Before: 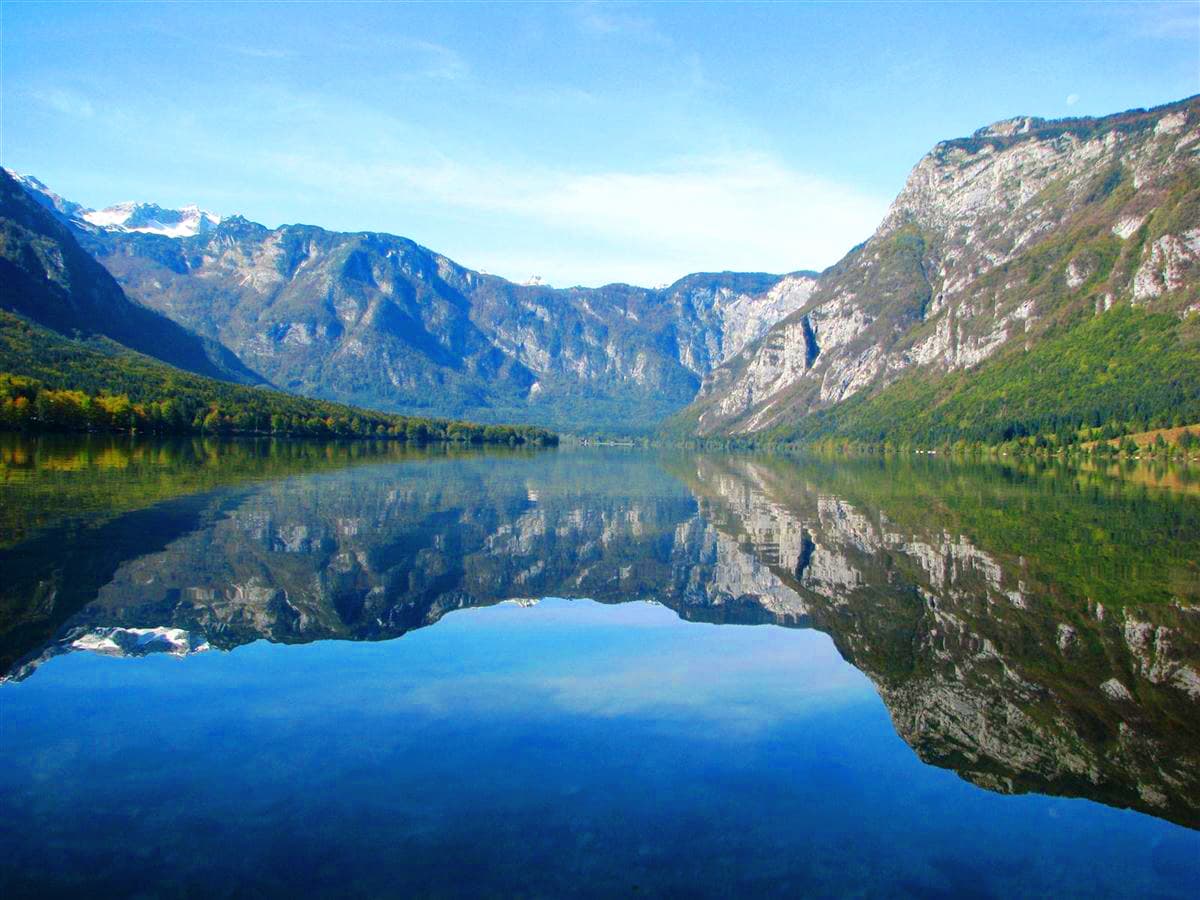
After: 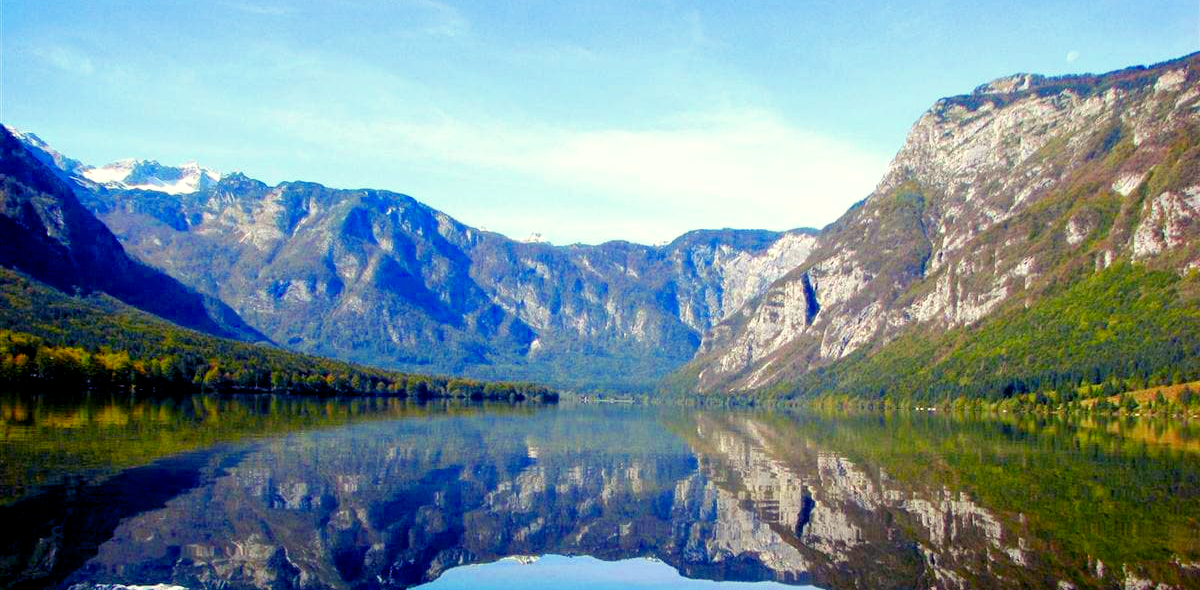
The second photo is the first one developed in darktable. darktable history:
crop and rotate: top 4.848%, bottom 29.503%
color balance rgb: shadows lift › luminance -21.66%, shadows lift › chroma 8.98%, shadows lift › hue 283.37°, power › chroma 1.05%, power › hue 25.59°, highlights gain › luminance 6.08%, highlights gain › chroma 2.55%, highlights gain › hue 90°, global offset › luminance -0.87%, perceptual saturation grading › global saturation 25%, perceptual saturation grading › highlights -28.39%, perceptual saturation grading › shadows 33.98%
